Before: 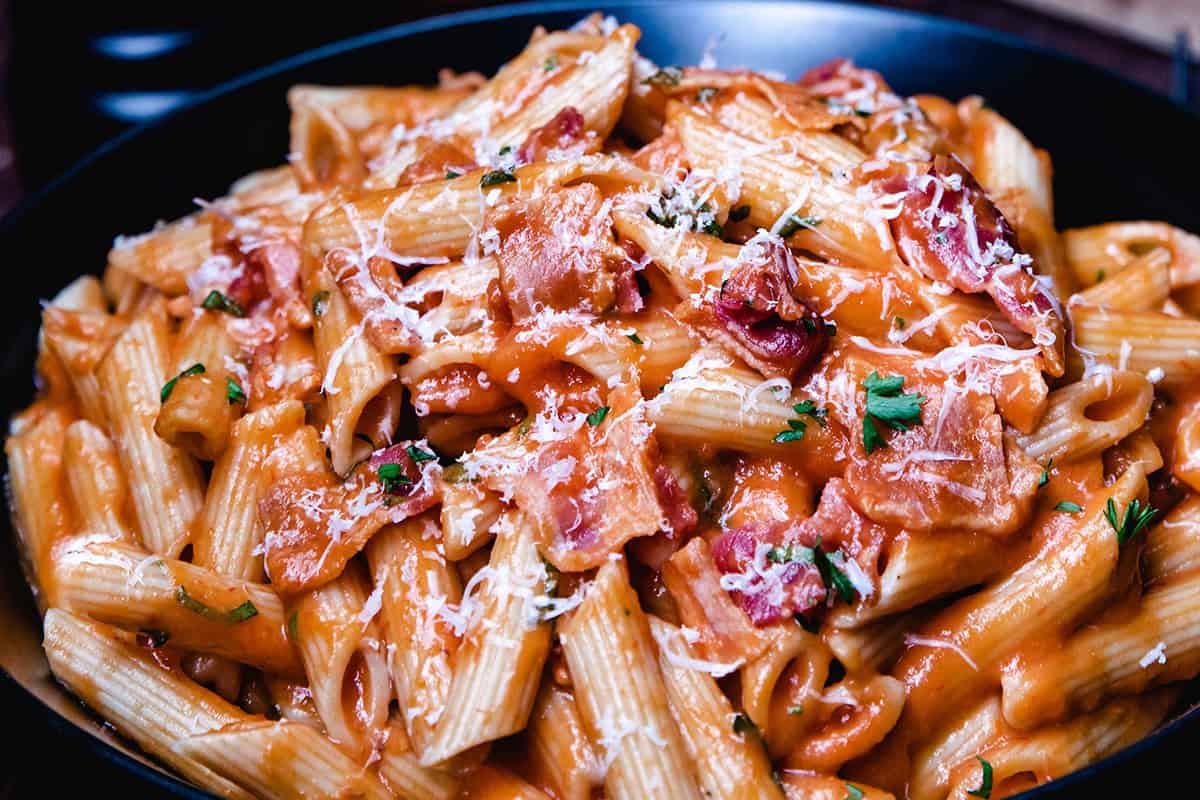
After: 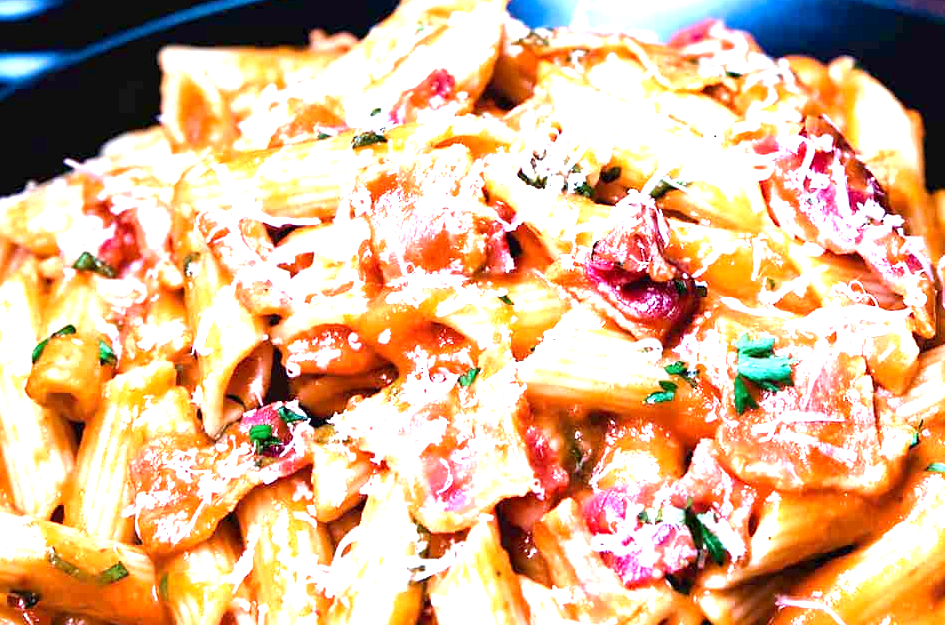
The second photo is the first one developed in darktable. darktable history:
crop and rotate: left 10.77%, top 5.1%, right 10.41%, bottom 16.76%
exposure: black level correction 0.001, exposure 1.84 EV, compensate highlight preservation false
